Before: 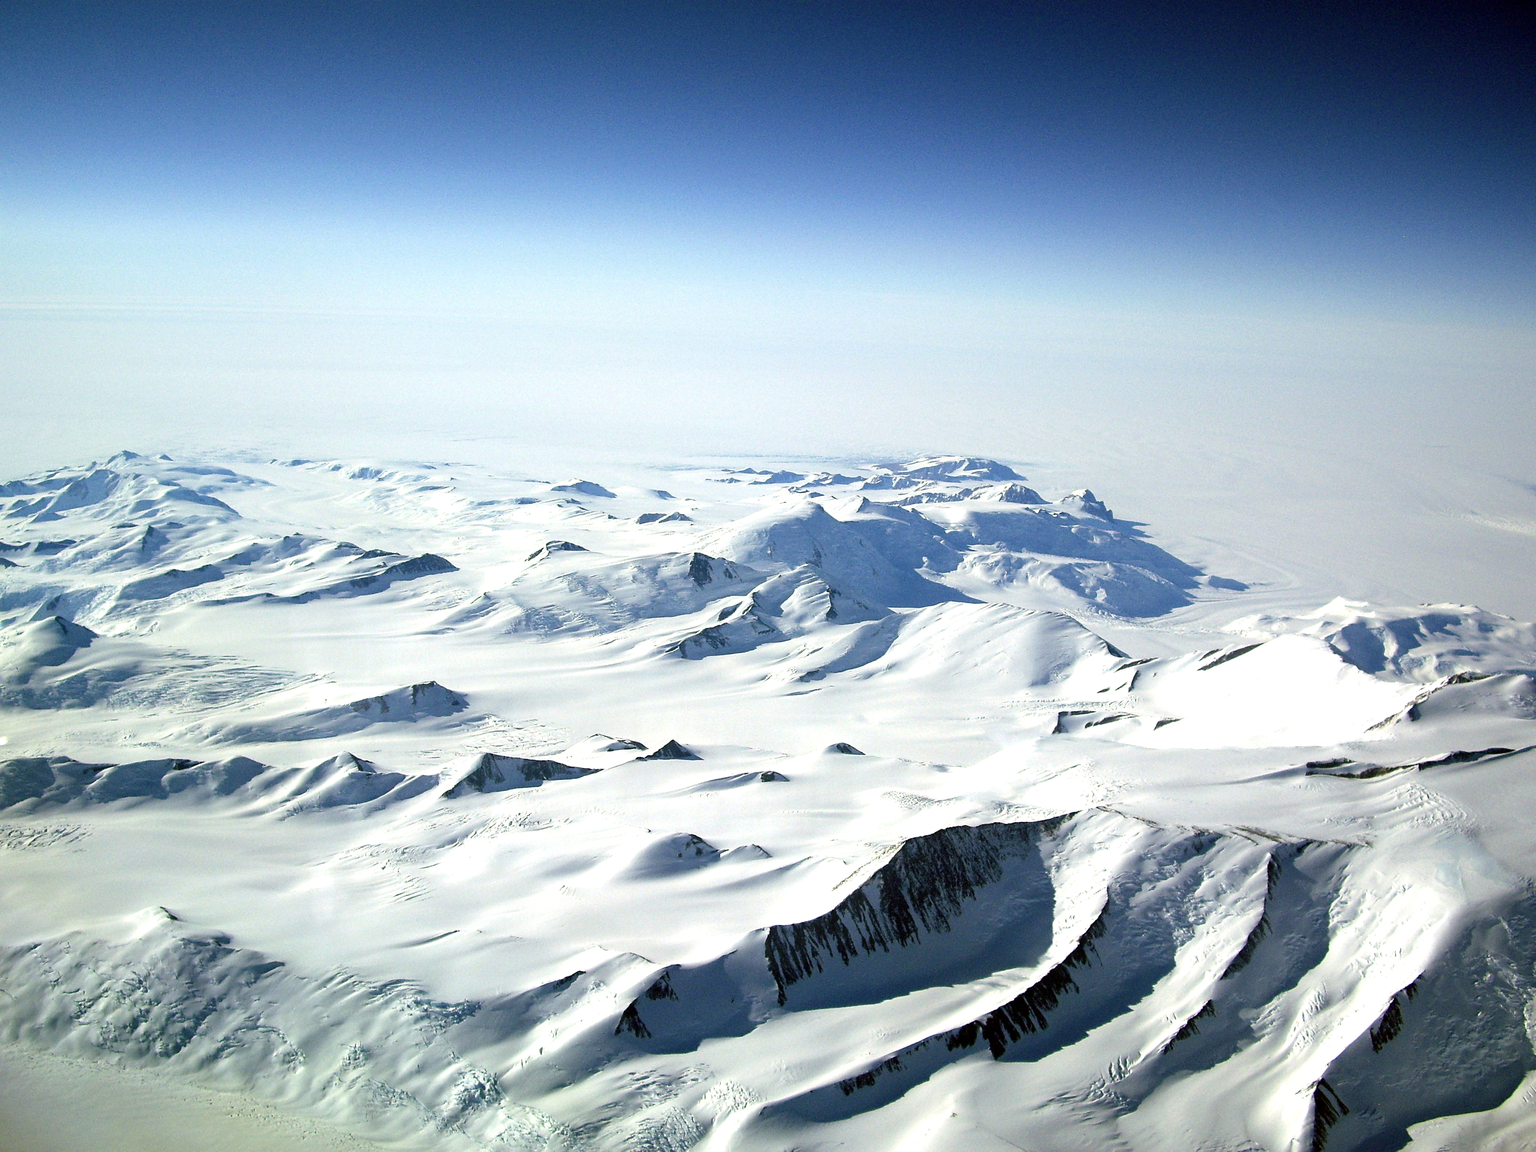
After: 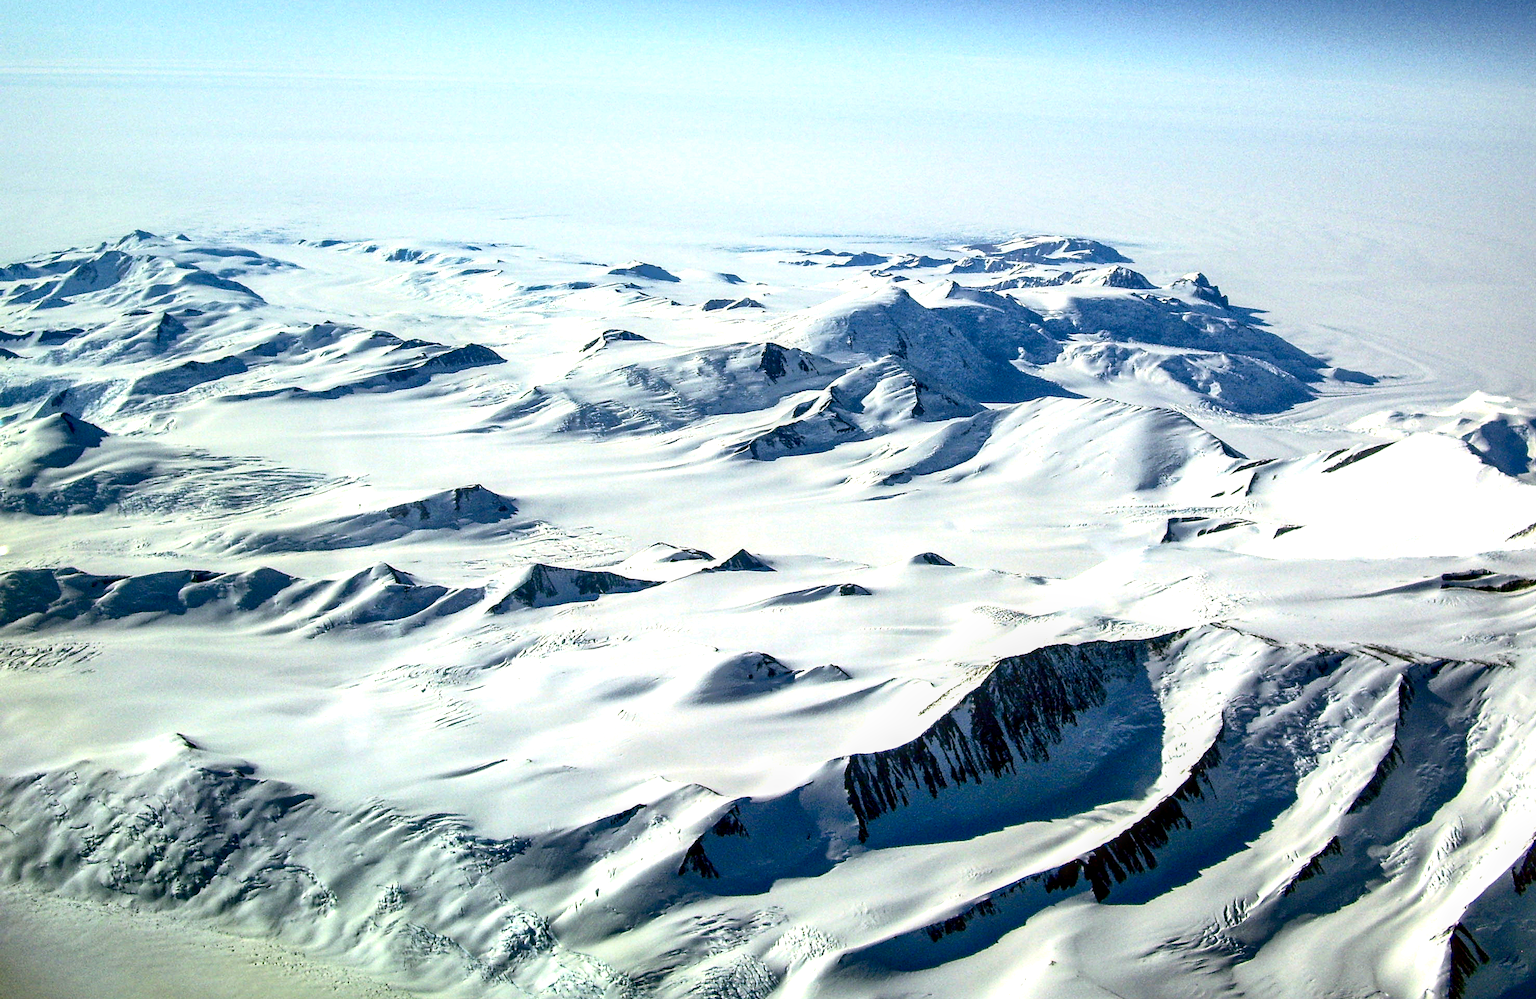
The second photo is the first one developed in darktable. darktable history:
crop: top 21.06%, right 9.365%, bottom 0.301%
local contrast: detail 150%
shadows and highlights: on, module defaults
contrast brightness saturation: contrast 0.322, brightness -0.073, saturation 0.17
